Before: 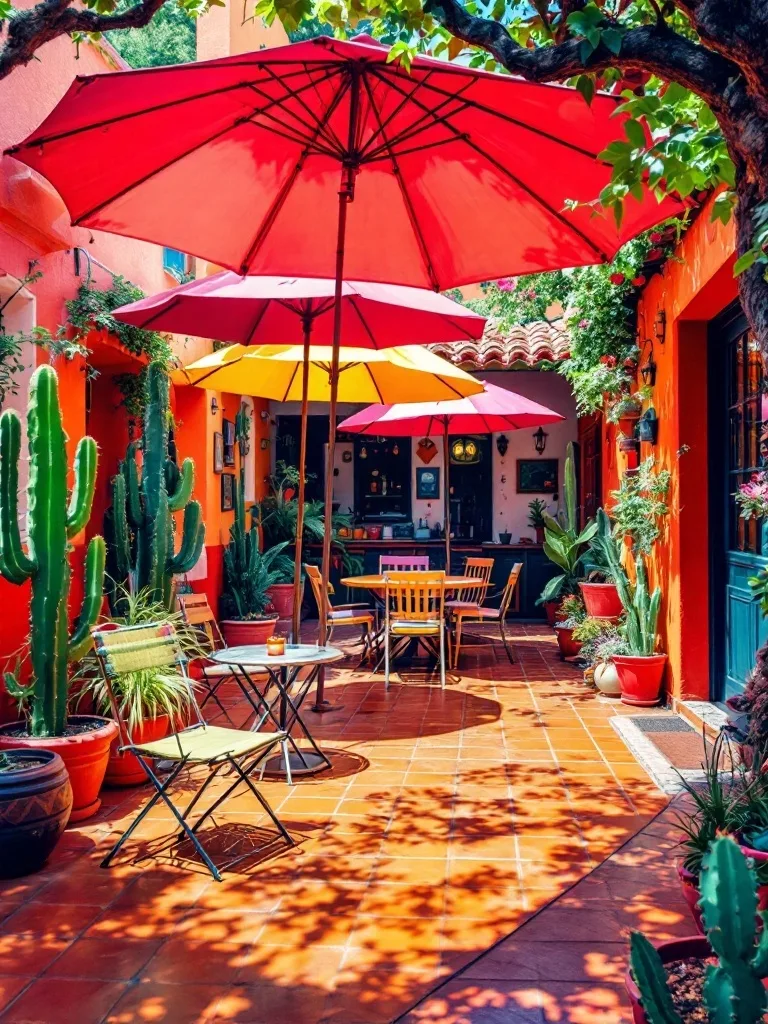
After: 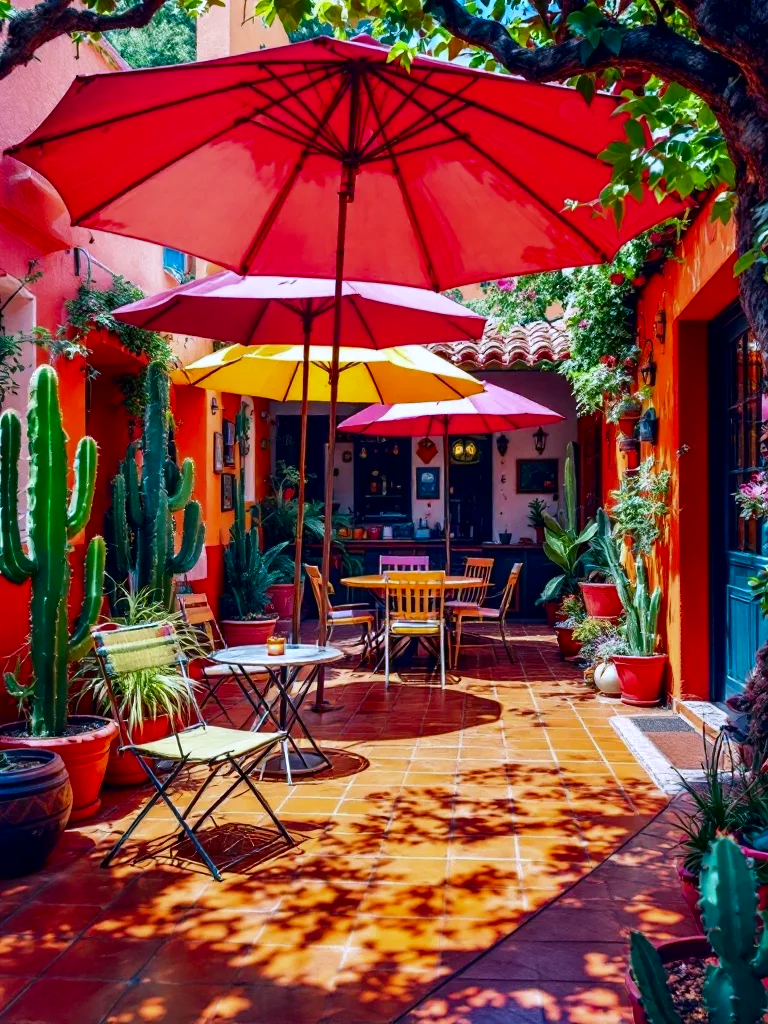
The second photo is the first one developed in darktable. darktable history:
white balance: red 0.967, blue 1.119, emerald 0.756
contrast brightness saturation: contrast 0.07, brightness -0.13, saturation 0.06
